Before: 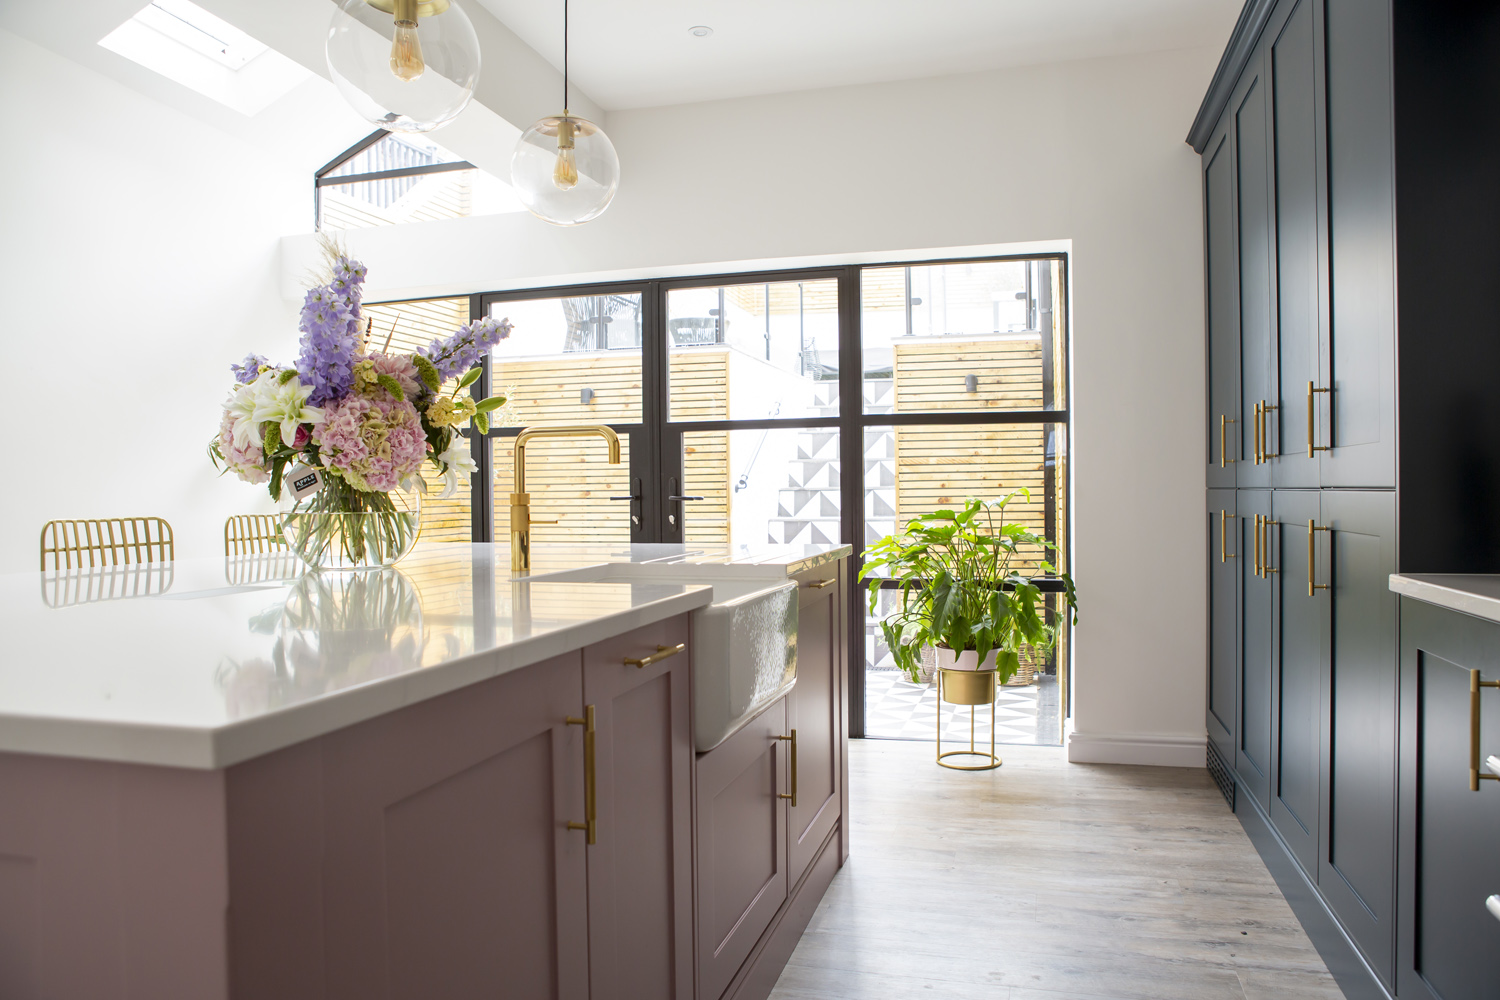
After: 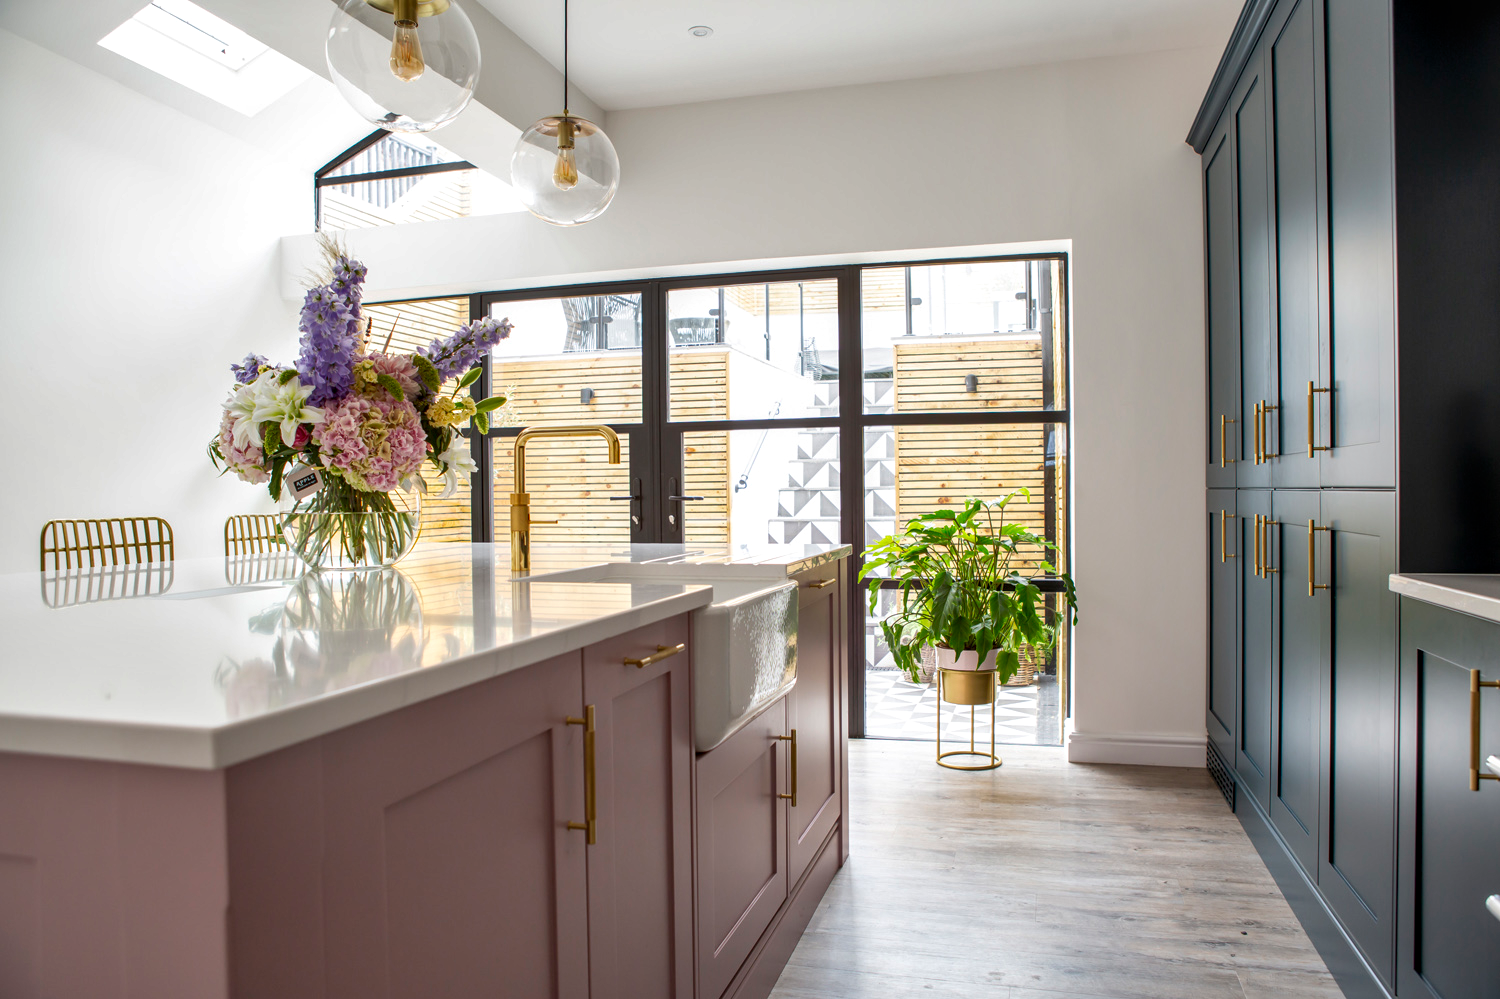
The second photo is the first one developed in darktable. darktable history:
crop: bottom 0.054%
shadows and highlights: low approximation 0.01, soften with gaussian
local contrast: on, module defaults
